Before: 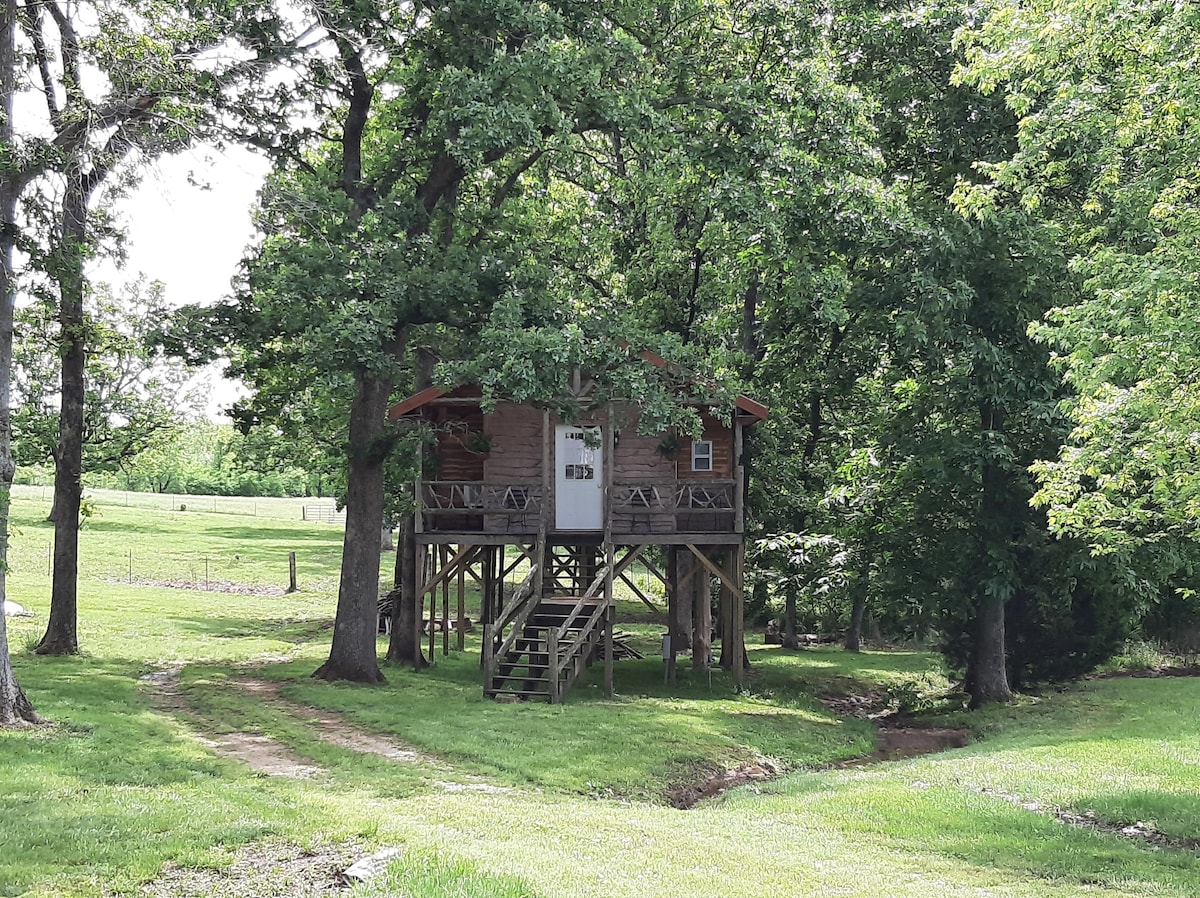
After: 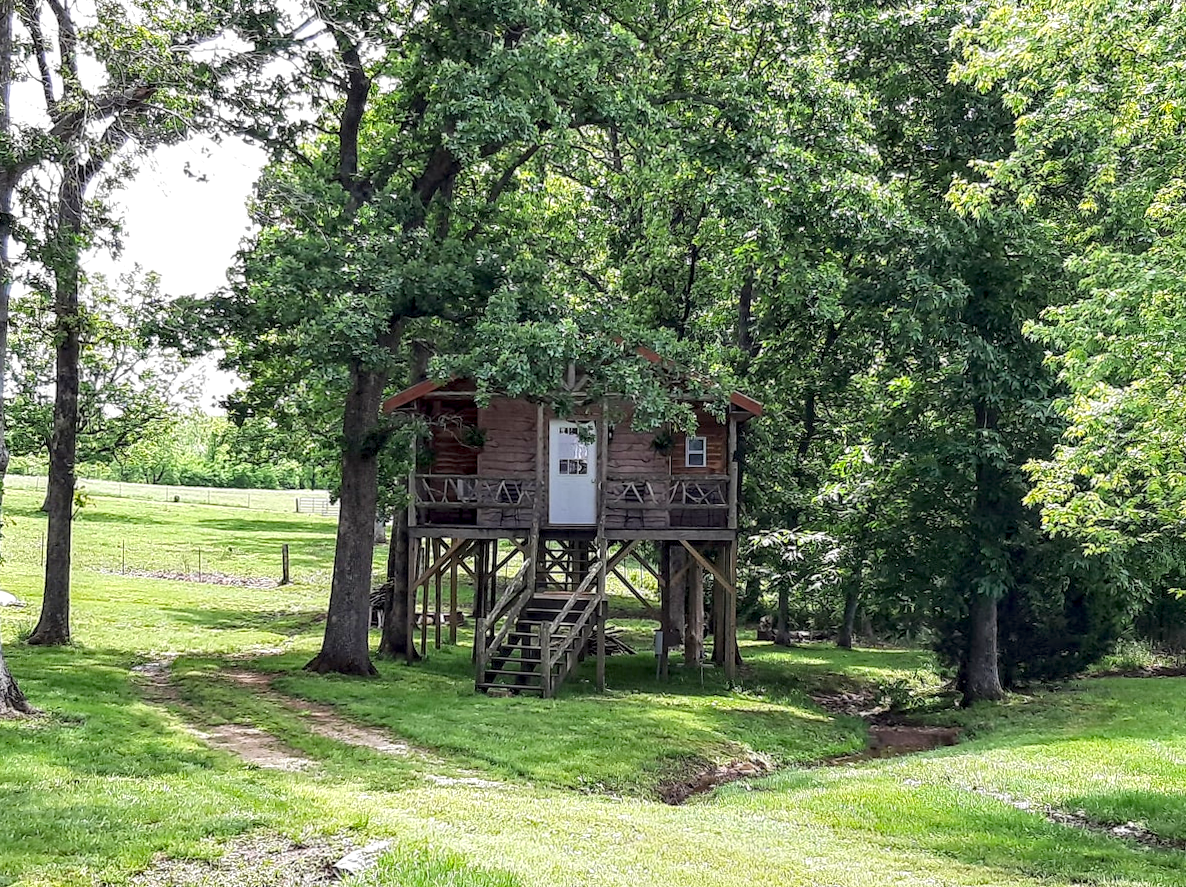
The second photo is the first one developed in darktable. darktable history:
crop and rotate: angle -0.505°
color balance rgb: global offset › luminance -0.408%, white fulcrum 0.086 EV, perceptual saturation grading › global saturation 19.471%, global vibrance 20%
haze removal: compatibility mode true, adaptive false
local contrast: detail 144%
